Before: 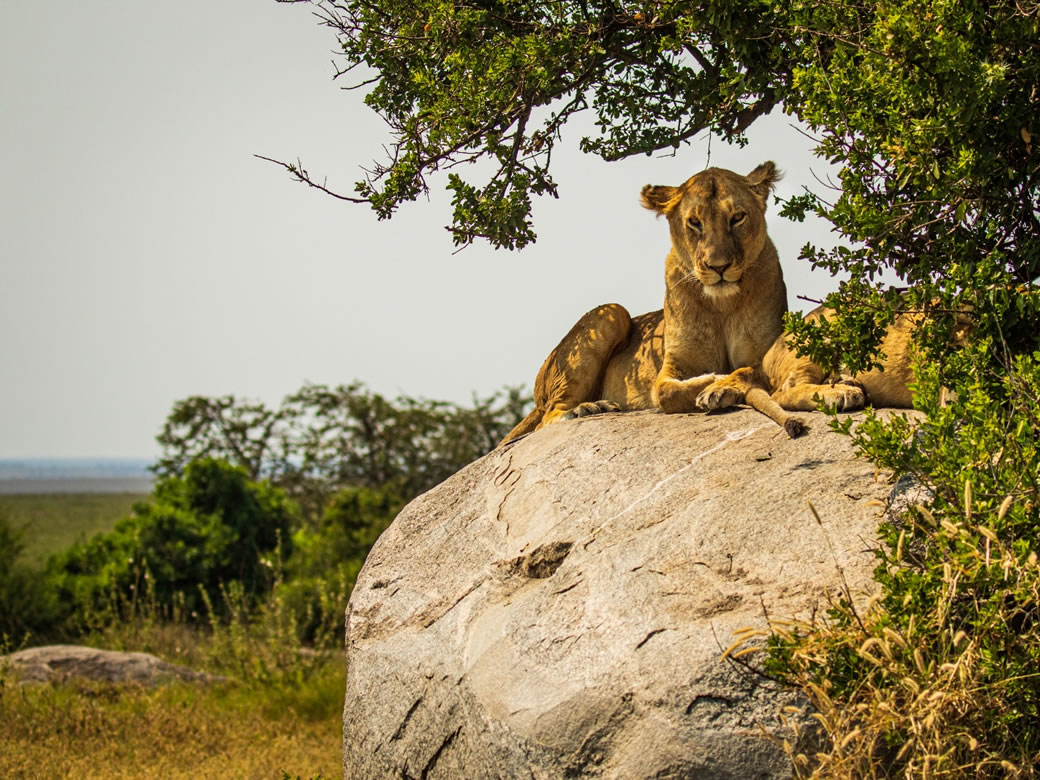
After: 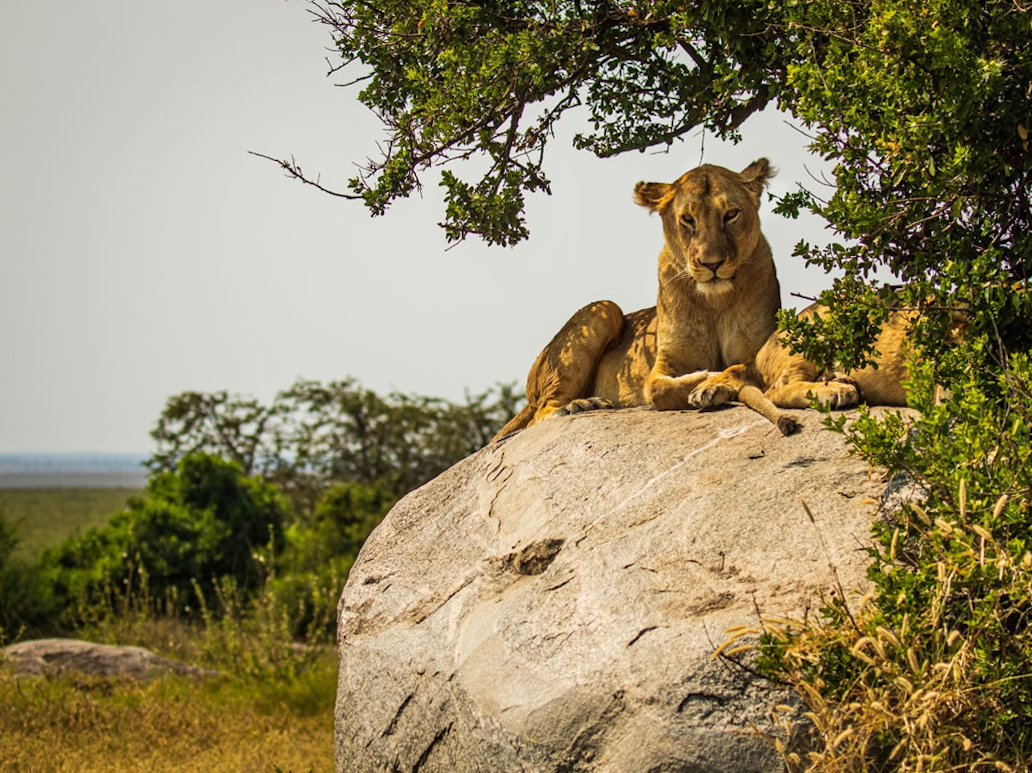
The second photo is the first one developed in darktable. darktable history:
rotate and perspective: rotation 0.192°, lens shift (horizontal) -0.015, crop left 0.005, crop right 0.996, crop top 0.006, crop bottom 0.99
